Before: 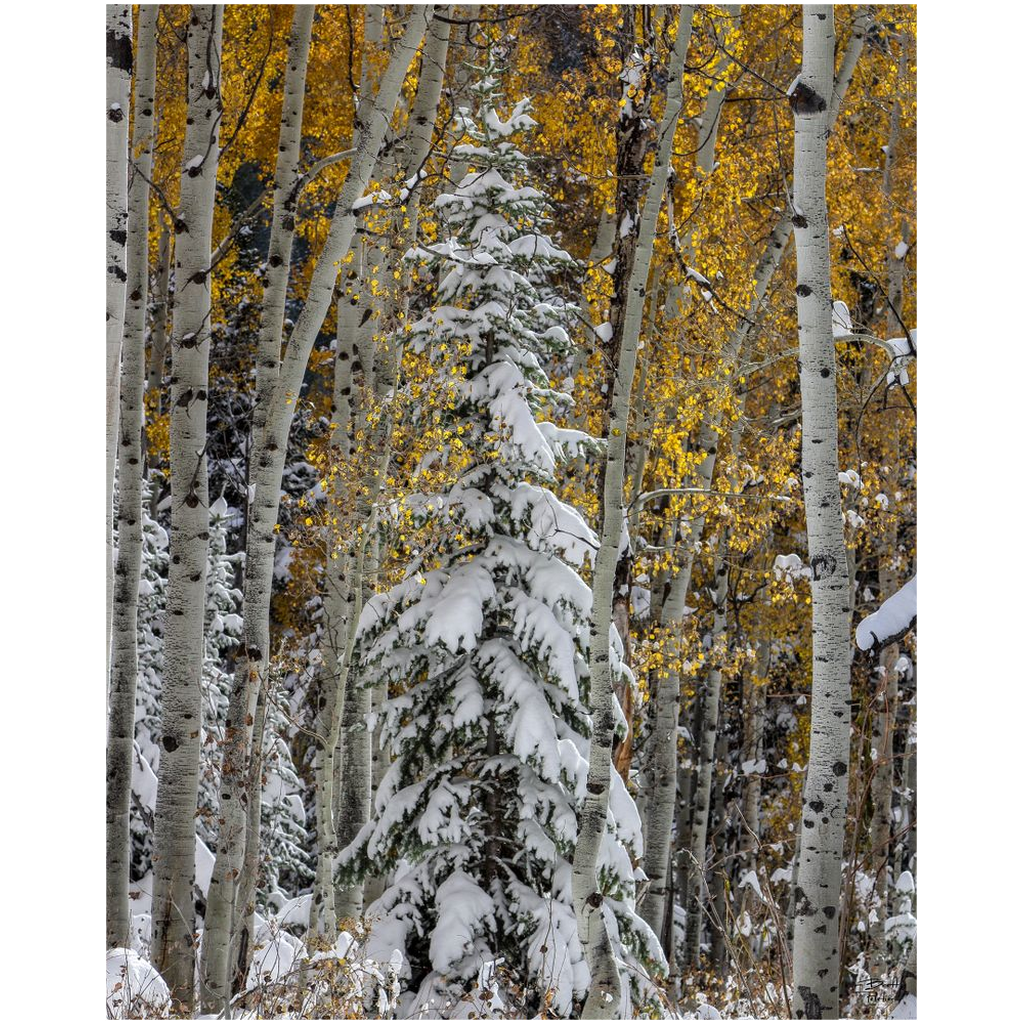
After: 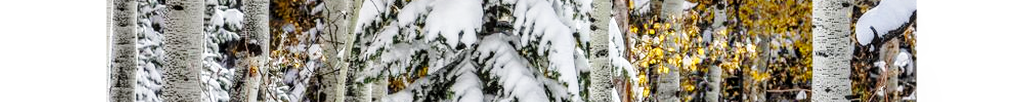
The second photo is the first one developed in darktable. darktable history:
base curve: curves: ch0 [(0, 0) (0.028, 0.03) (0.121, 0.232) (0.46, 0.748) (0.859, 0.968) (1, 1)], preserve colors none
crop and rotate: top 59.084%, bottom 30.916%
local contrast: detail 130%
